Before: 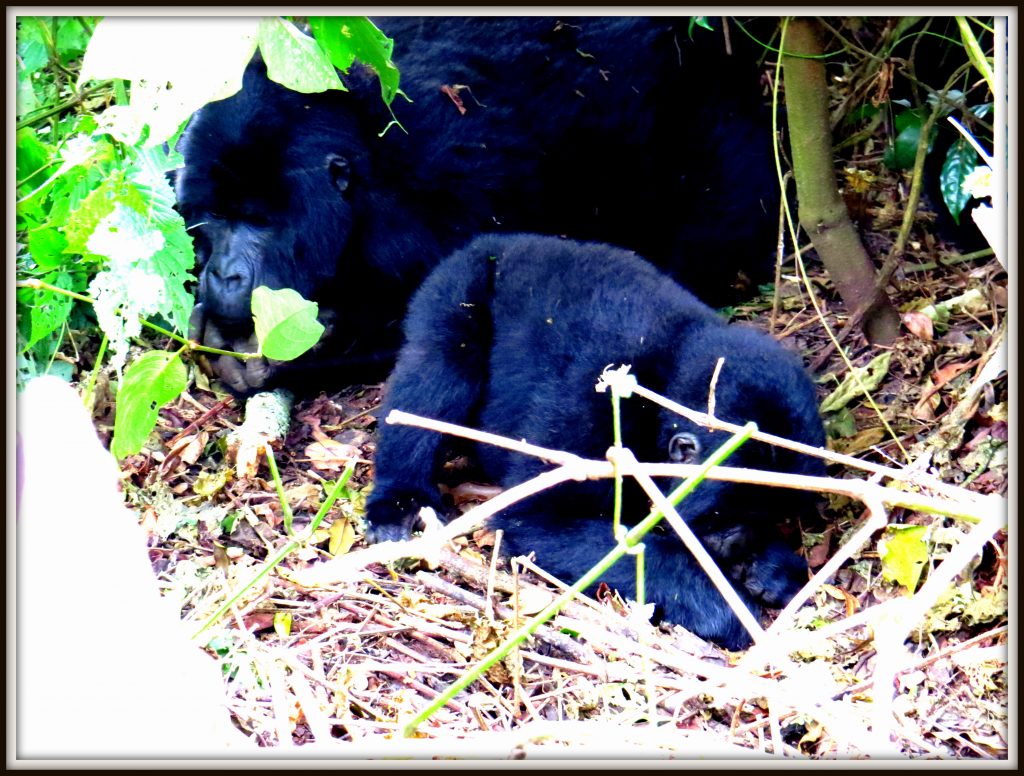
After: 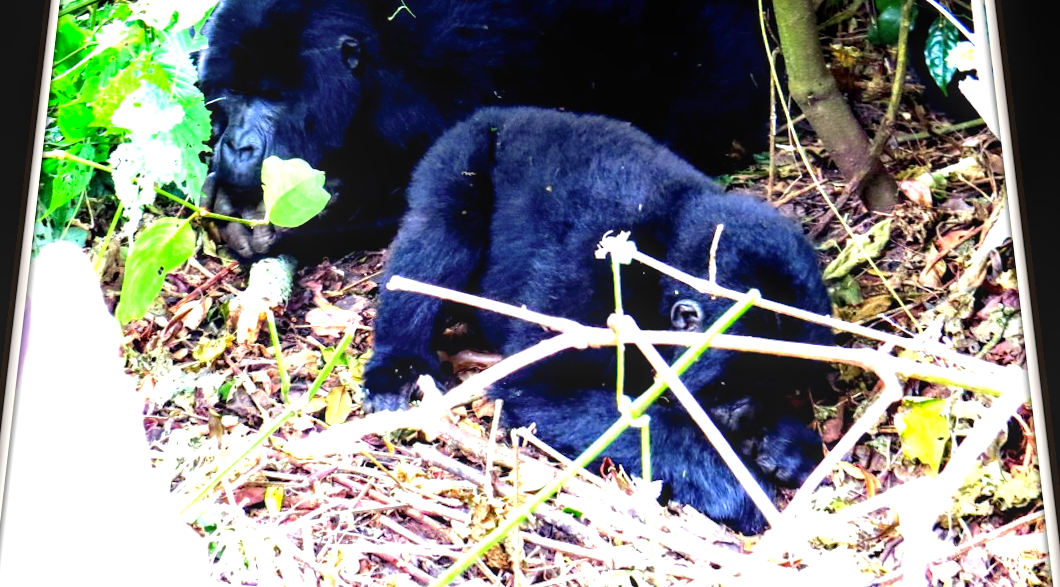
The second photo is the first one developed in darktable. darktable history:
tone equalizer: -8 EV 0.001 EV, -7 EV -0.002 EV, -6 EV 0.002 EV, -5 EV -0.03 EV, -4 EV -0.116 EV, -3 EV -0.169 EV, -2 EV 0.24 EV, -1 EV 0.702 EV, +0 EV 0.493 EV
rotate and perspective: rotation 0.128°, lens shift (vertical) -0.181, lens shift (horizontal) -0.044, shear 0.001, automatic cropping off
crop and rotate: left 2.991%, top 13.302%, right 1.981%, bottom 12.636%
local contrast: on, module defaults
